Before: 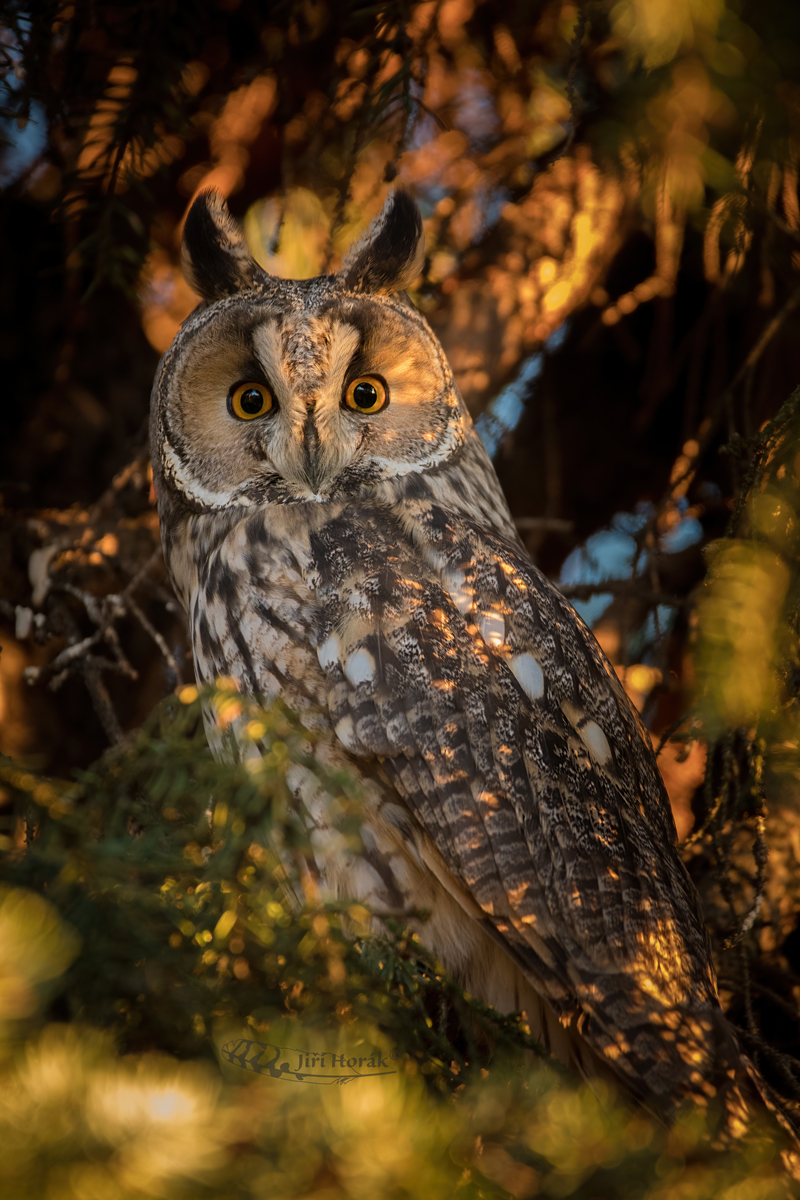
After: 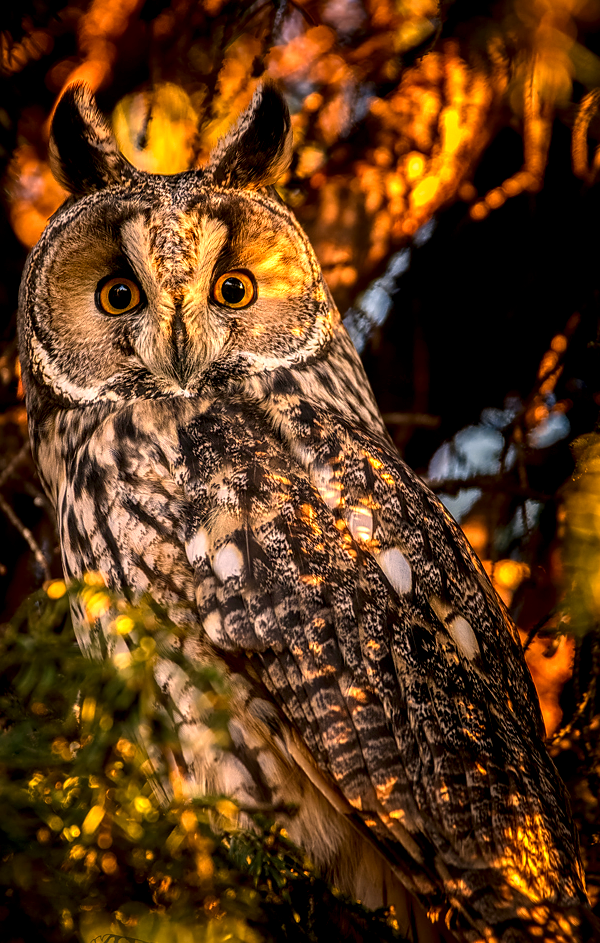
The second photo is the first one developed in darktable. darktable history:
crop: left 16.572%, top 8.792%, right 8.423%, bottom 12.585%
exposure: black level correction 0.001, exposure 0.5 EV, compensate exposure bias true, compensate highlight preservation false
sharpen: radius 0.98, amount 0.606
contrast brightness saturation: contrast 0.123, brightness -0.124, saturation 0.197
local contrast: highlights 4%, shadows 4%, detail 182%
color correction: highlights a* 17.74, highlights b* 18.54
